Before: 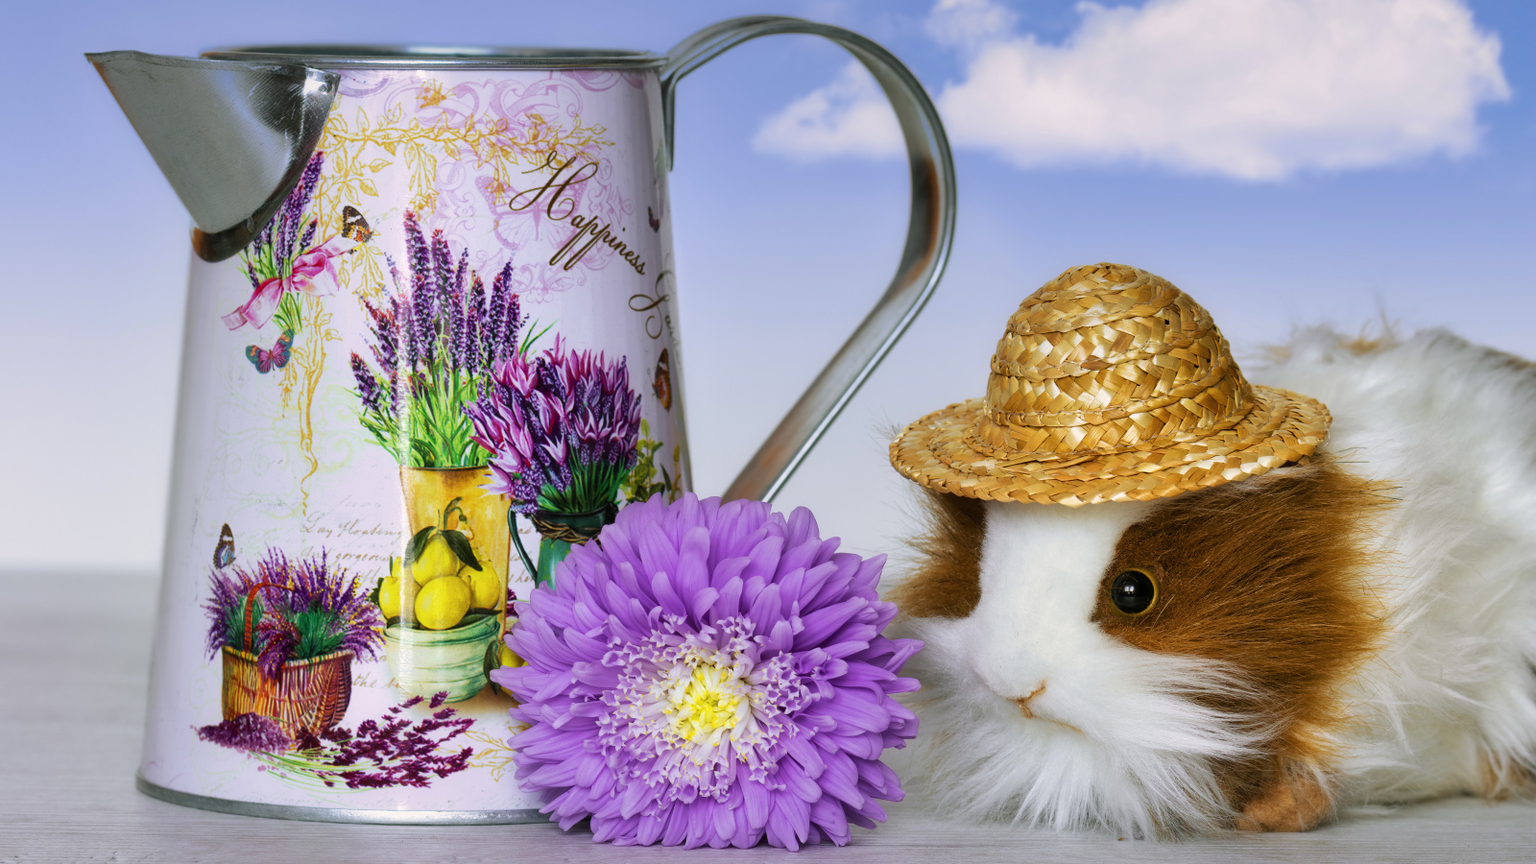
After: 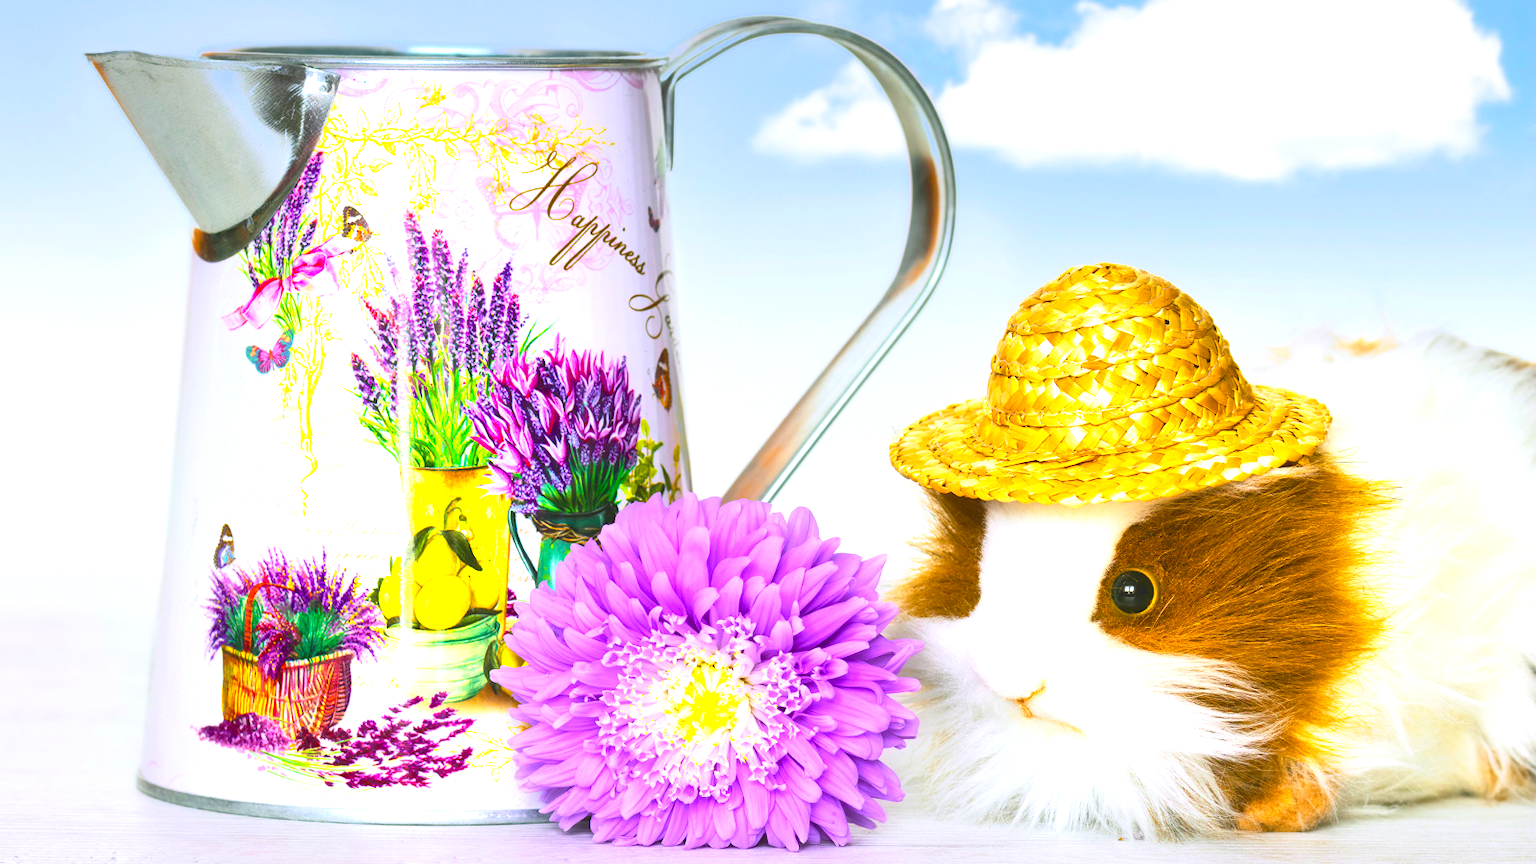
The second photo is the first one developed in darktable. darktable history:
tone curve: curves: ch0 [(0, 0) (0.003, 0.156) (0.011, 0.156) (0.025, 0.161) (0.044, 0.164) (0.069, 0.178) (0.1, 0.201) (0.136, 0.229) (0.177, 0.263) (0.224, 0.301) (0.277, 0.355) (0.335, 0.415) (0.399, 0.48) (0.468, 0.561) (0.543, 0.647) (0.623, 0.735) (0.709, 0.819) (0.801, 0.893) (0.898, 0.953) (1, 1)]
exposure: black level correction 0, exposure 1.2 EV, compensate highlight preservation false
color balance rgb: shadows lift › chroma 0.67%, shadows lift › hue 112.54°, perceptual saturation grading › global saturation 24.885%, global vibrance 20%
